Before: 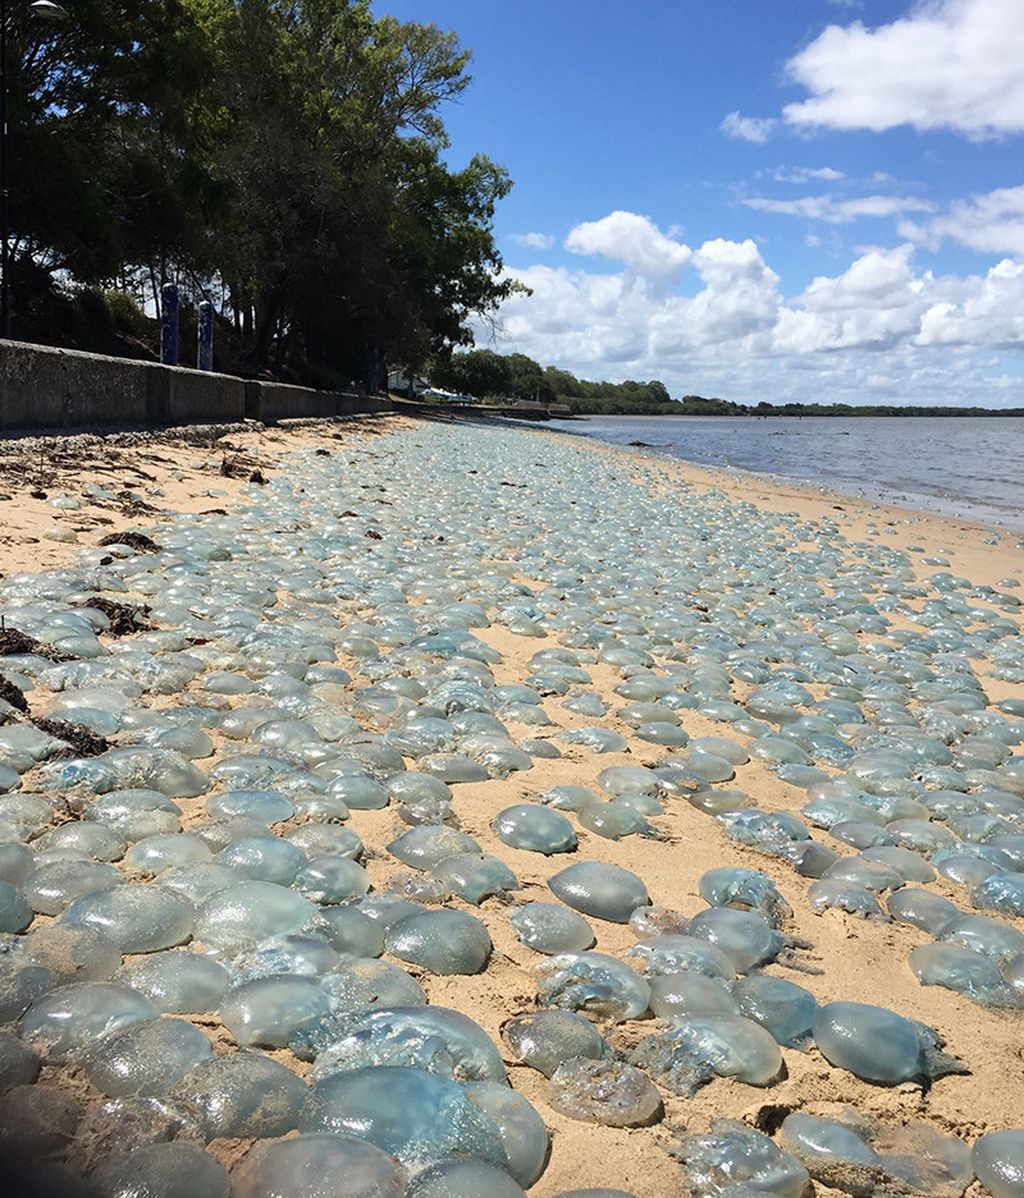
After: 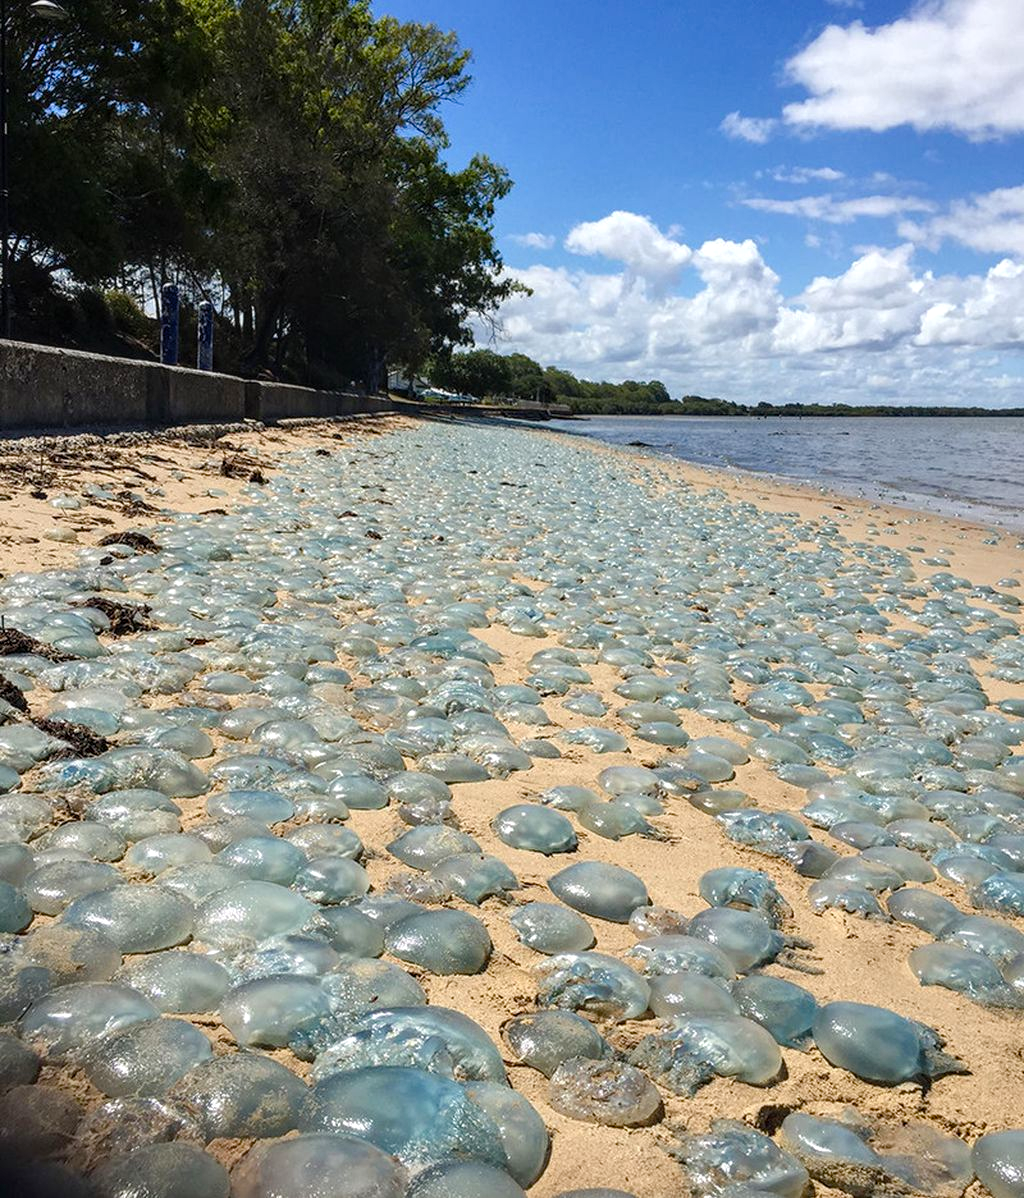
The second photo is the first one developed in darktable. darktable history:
local contrast: on, module defaults
color balance rgb: perceptual saturation grading › global saturation 21.261%, perceptual saturation grading › highlights -19.787%, perceptual saturation grading › shadows 29.88%
tone equalizer: edges refinement/feathering 500, mask exposure compensation -1.57 EV, preserve details no
